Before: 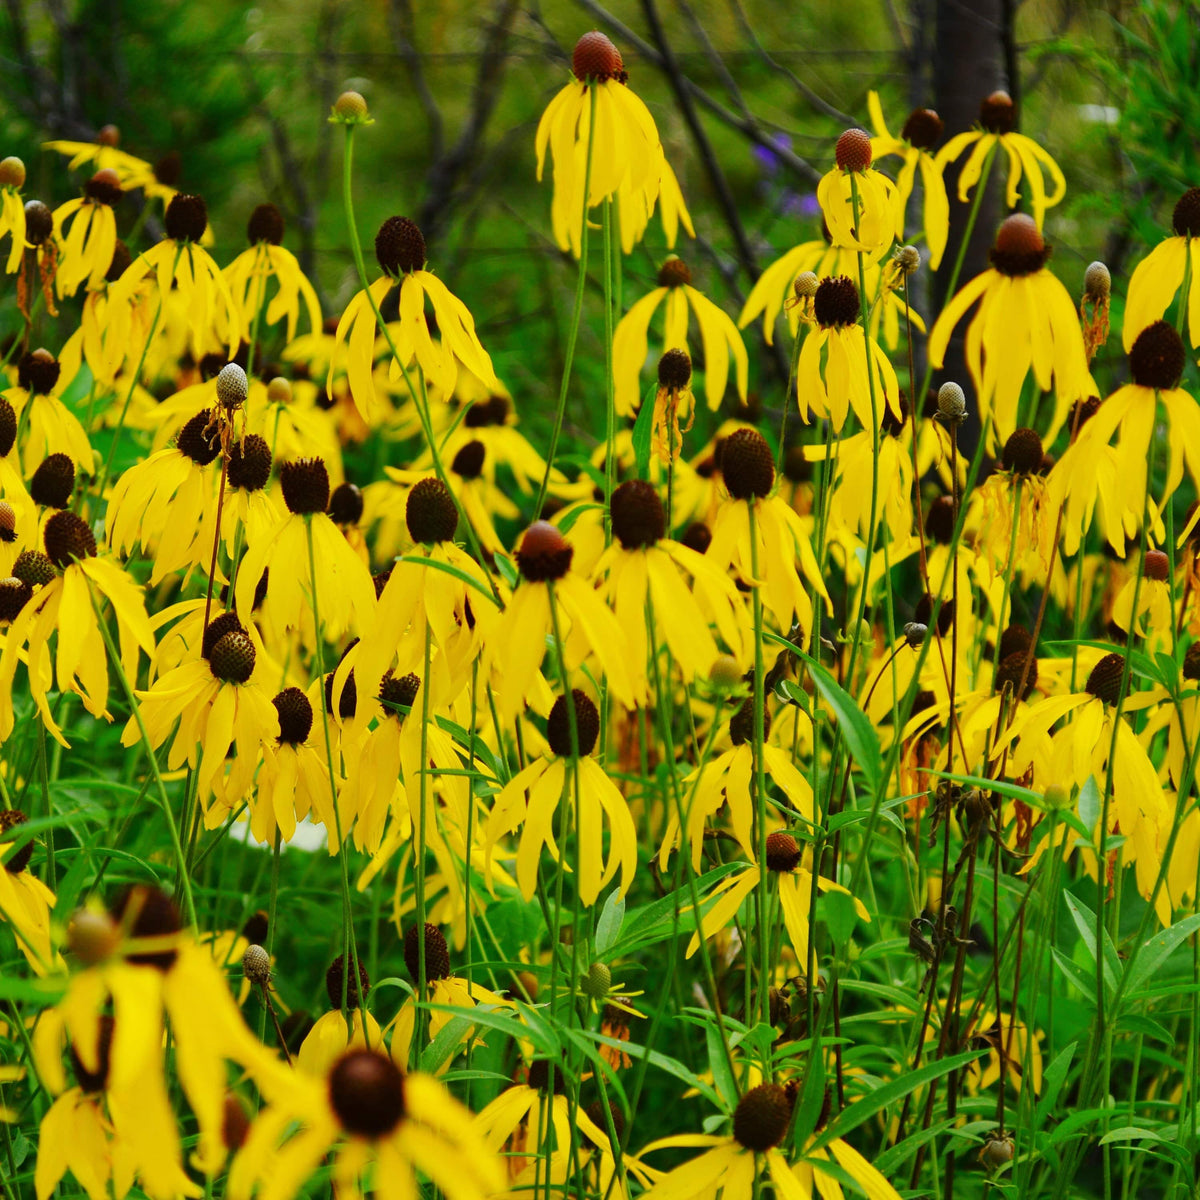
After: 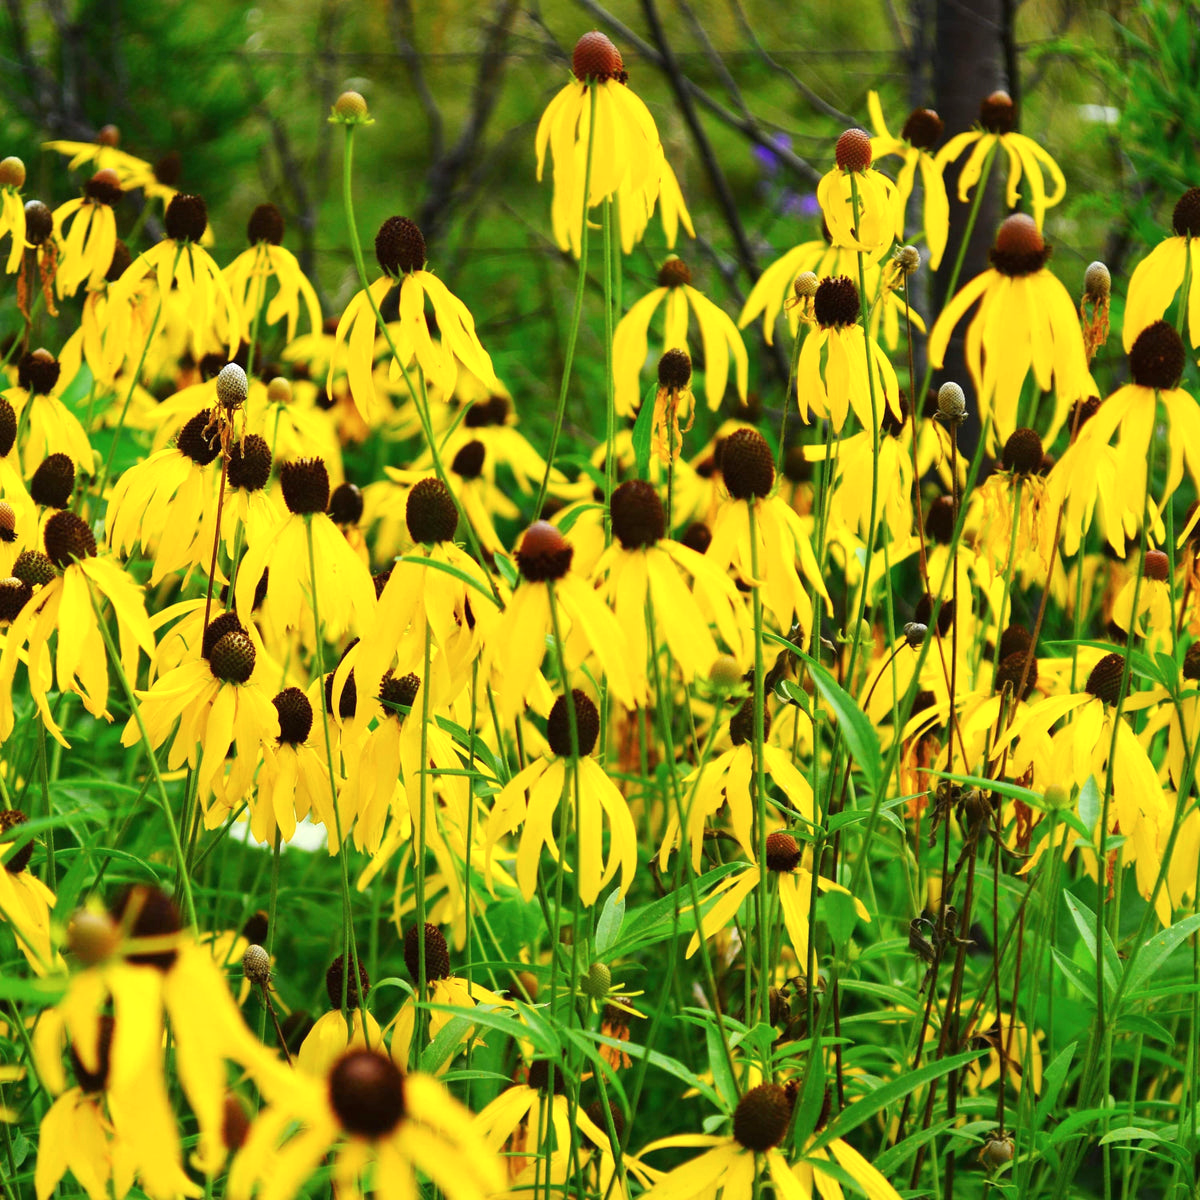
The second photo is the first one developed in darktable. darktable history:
exposure: black level correction 0, exposure 0.5 EV, compensate exposure bias true, compensate highlight preservation false
contrast brightness saturation: saturation -0.041
